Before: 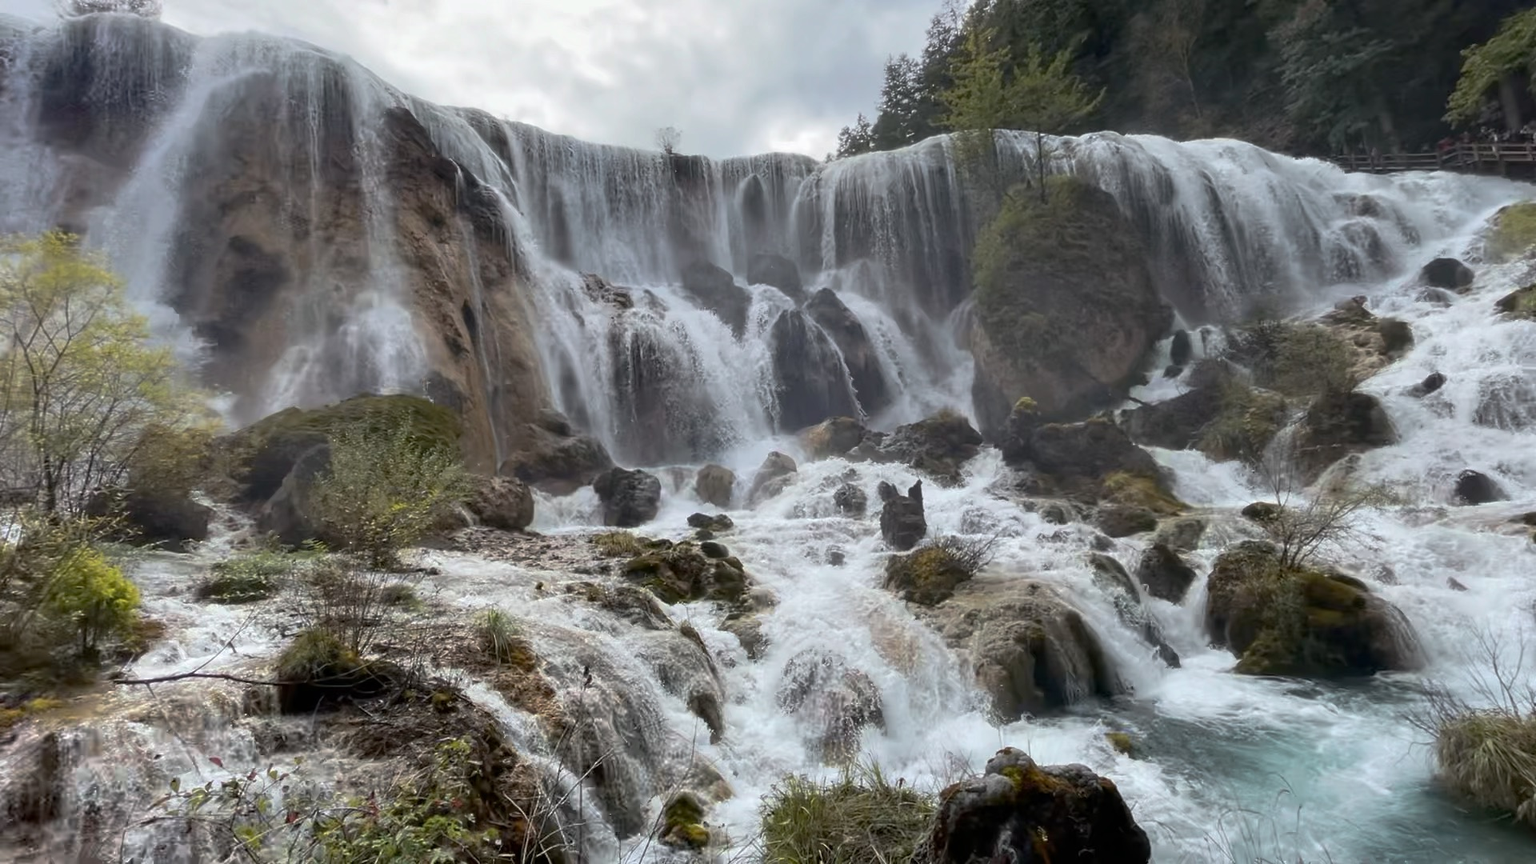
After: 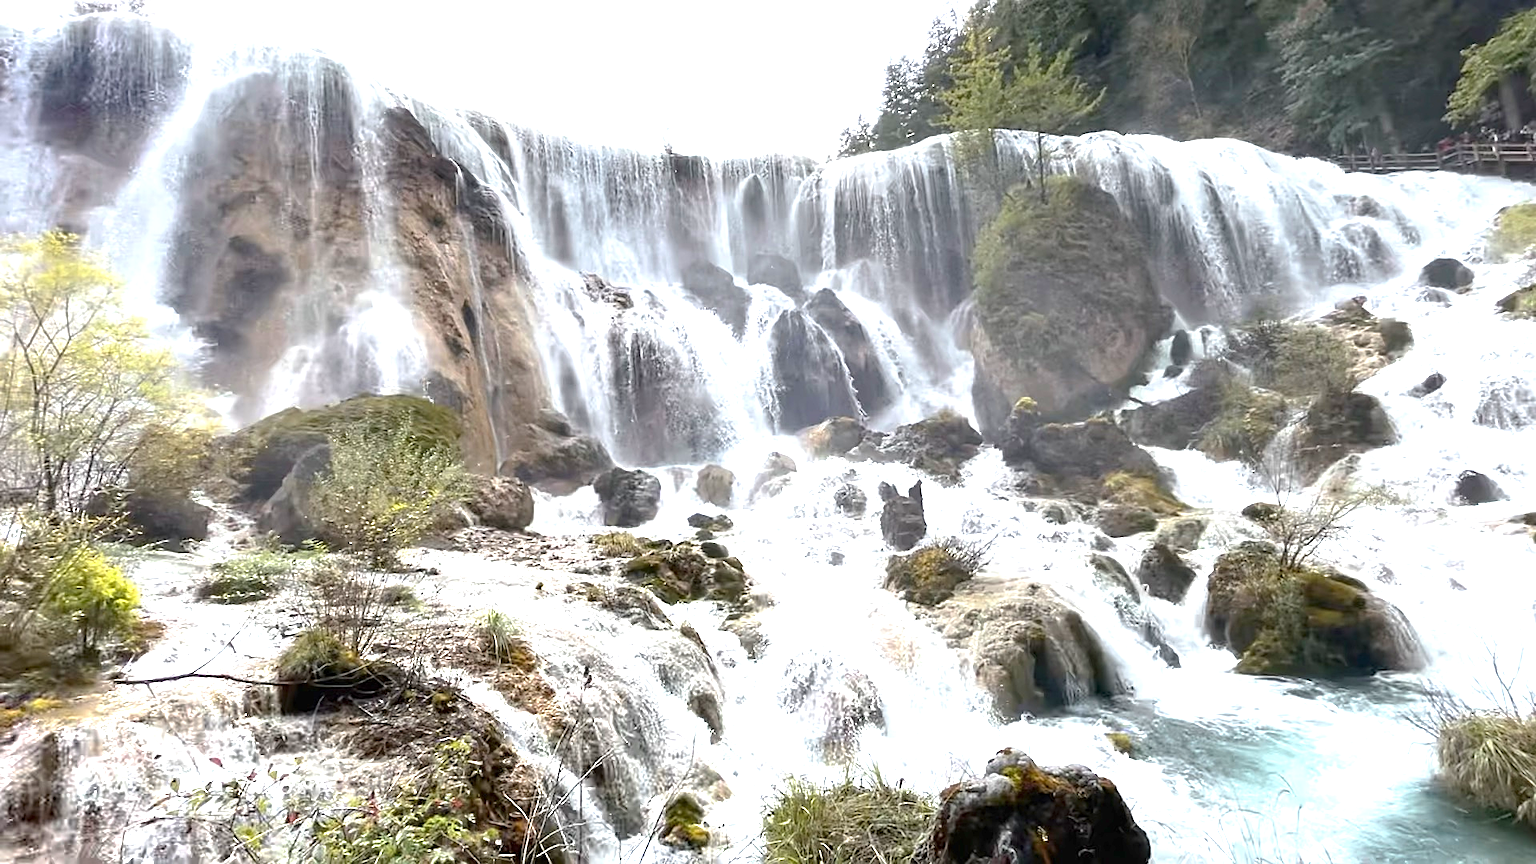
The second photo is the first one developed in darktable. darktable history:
exposure: black level correction 0, exposure 1.664 EV, compensate highlight preservation false
sharpen: on, module defaults
